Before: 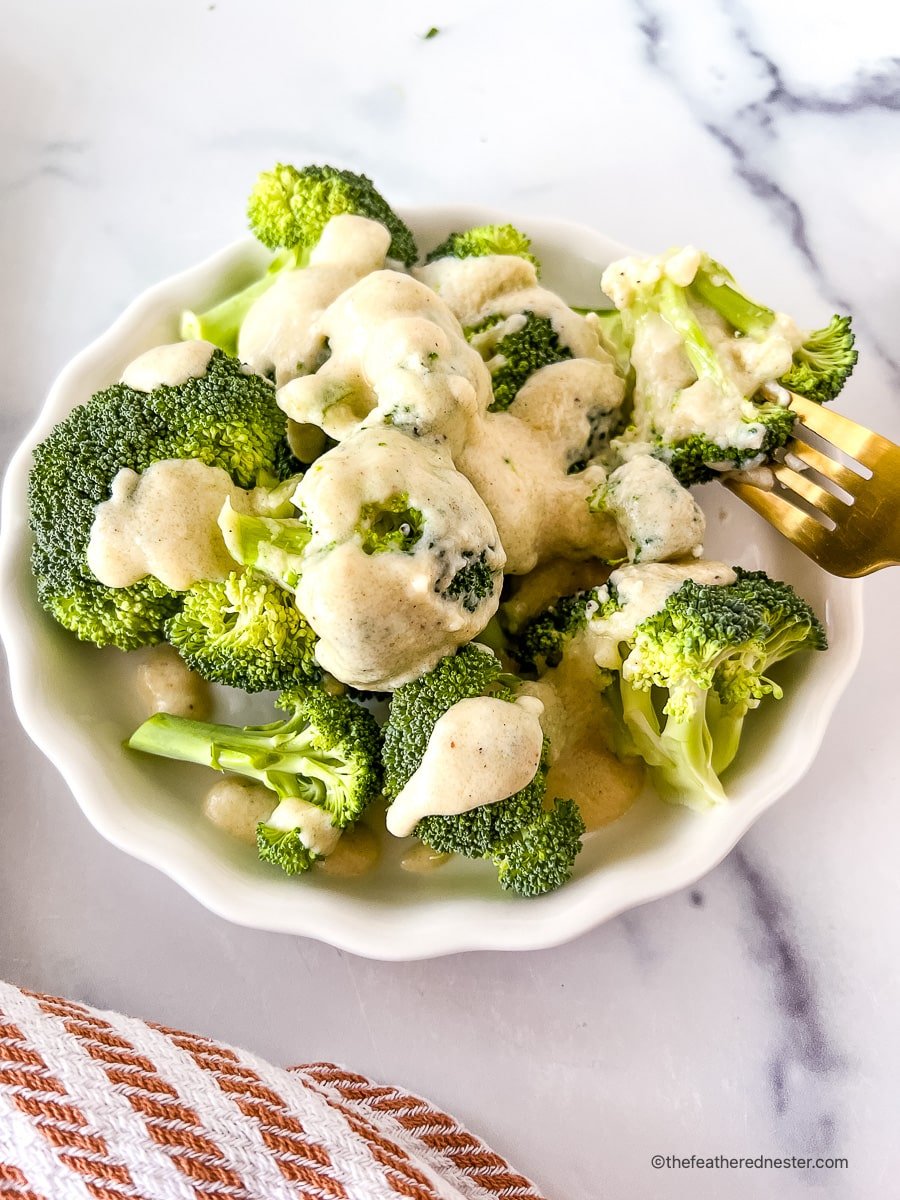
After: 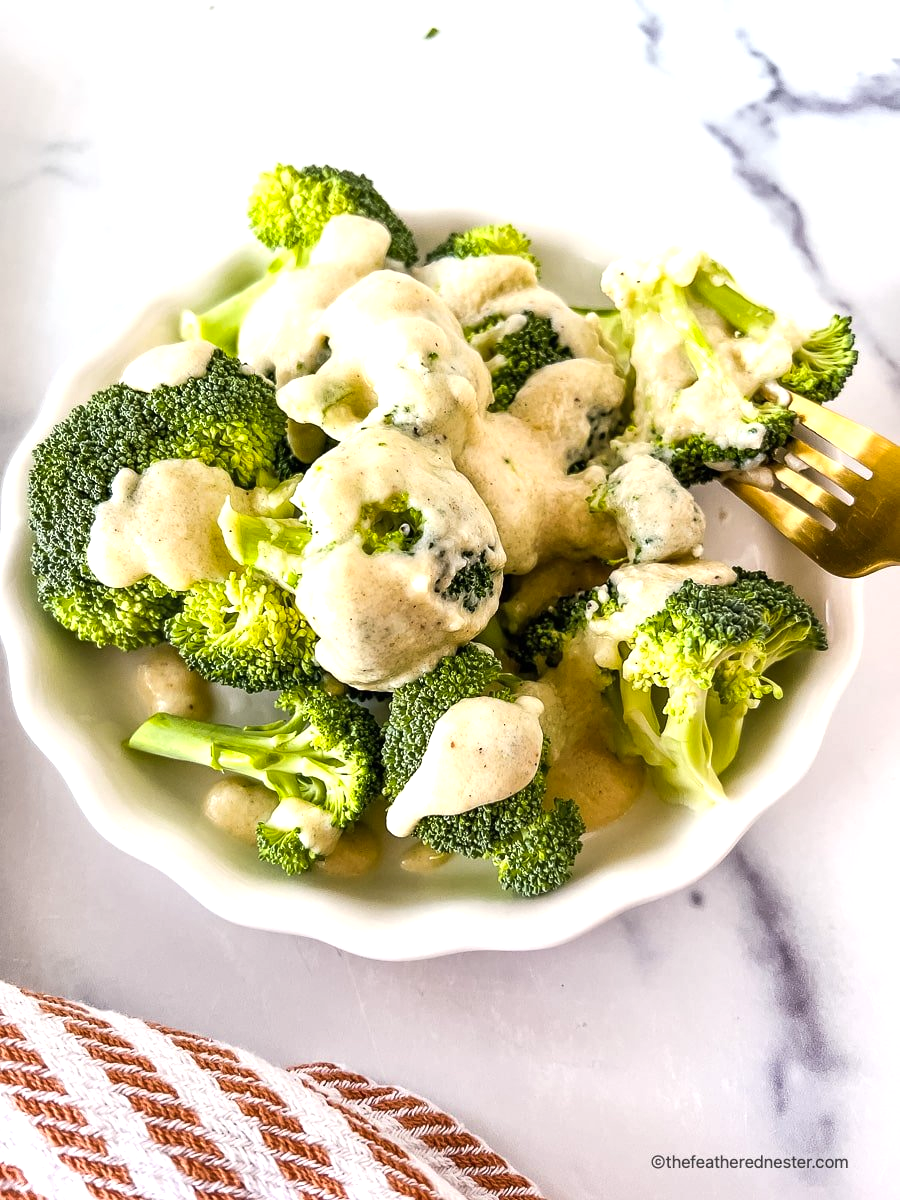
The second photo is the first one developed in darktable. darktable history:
color balance rgb: power › hue 310.05°, perceptual saturation grading › global saturation 3.822%, perceptual brilliance grading › highlights 9.88%, perceptual brilliance grading › shadows -4.603%
